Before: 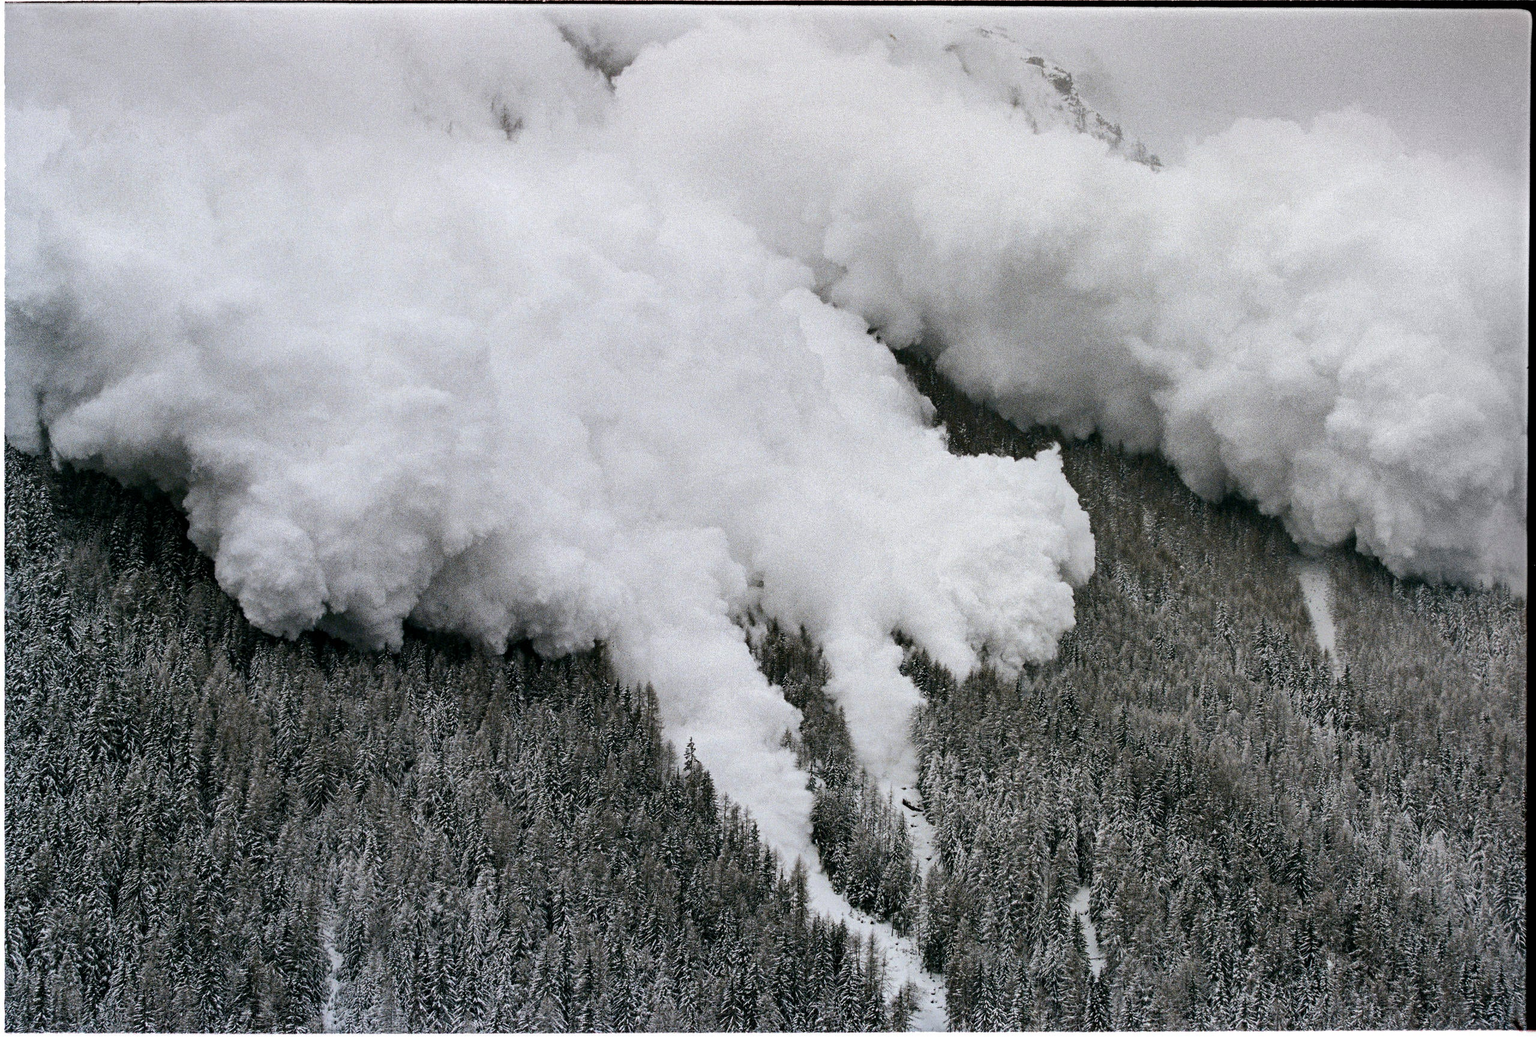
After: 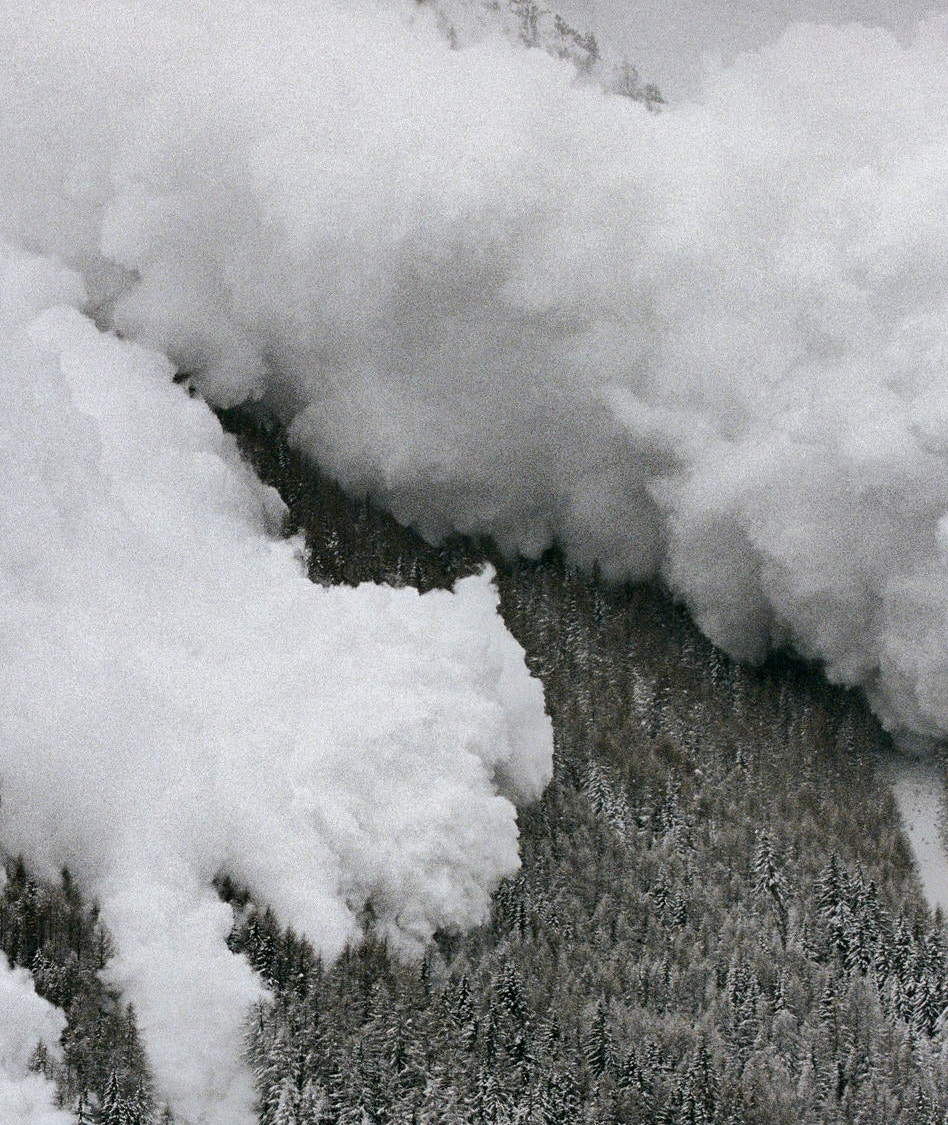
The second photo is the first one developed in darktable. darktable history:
crop and rotate: left 49.712%, top 10.11%, right 13.248%, bottom 24.771%
tone equalizer: edges refinement/feathering 500, mask exposure compensation -1.57 EV, preserve details no
